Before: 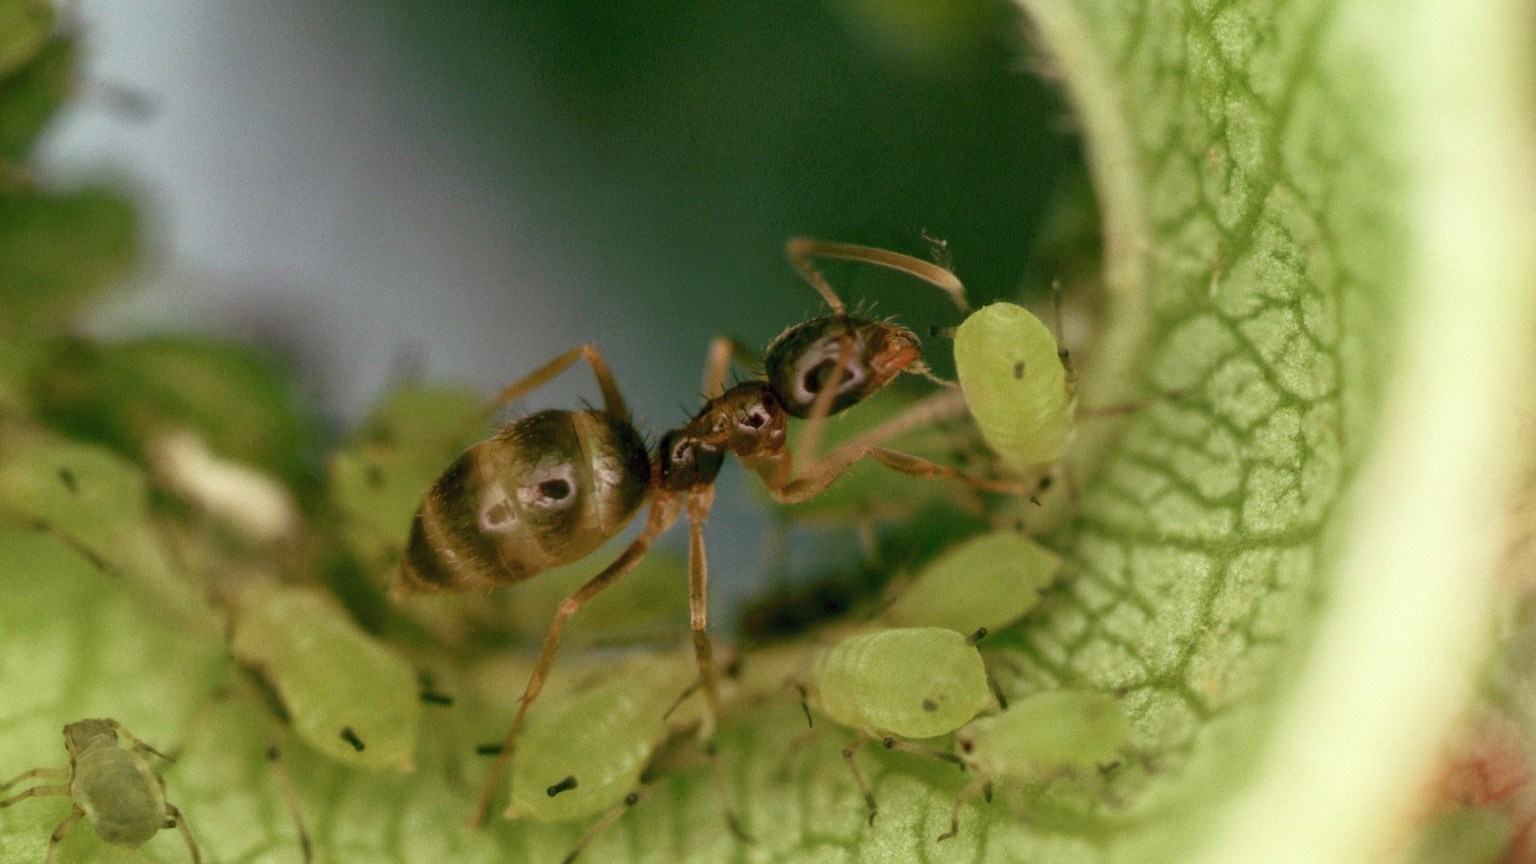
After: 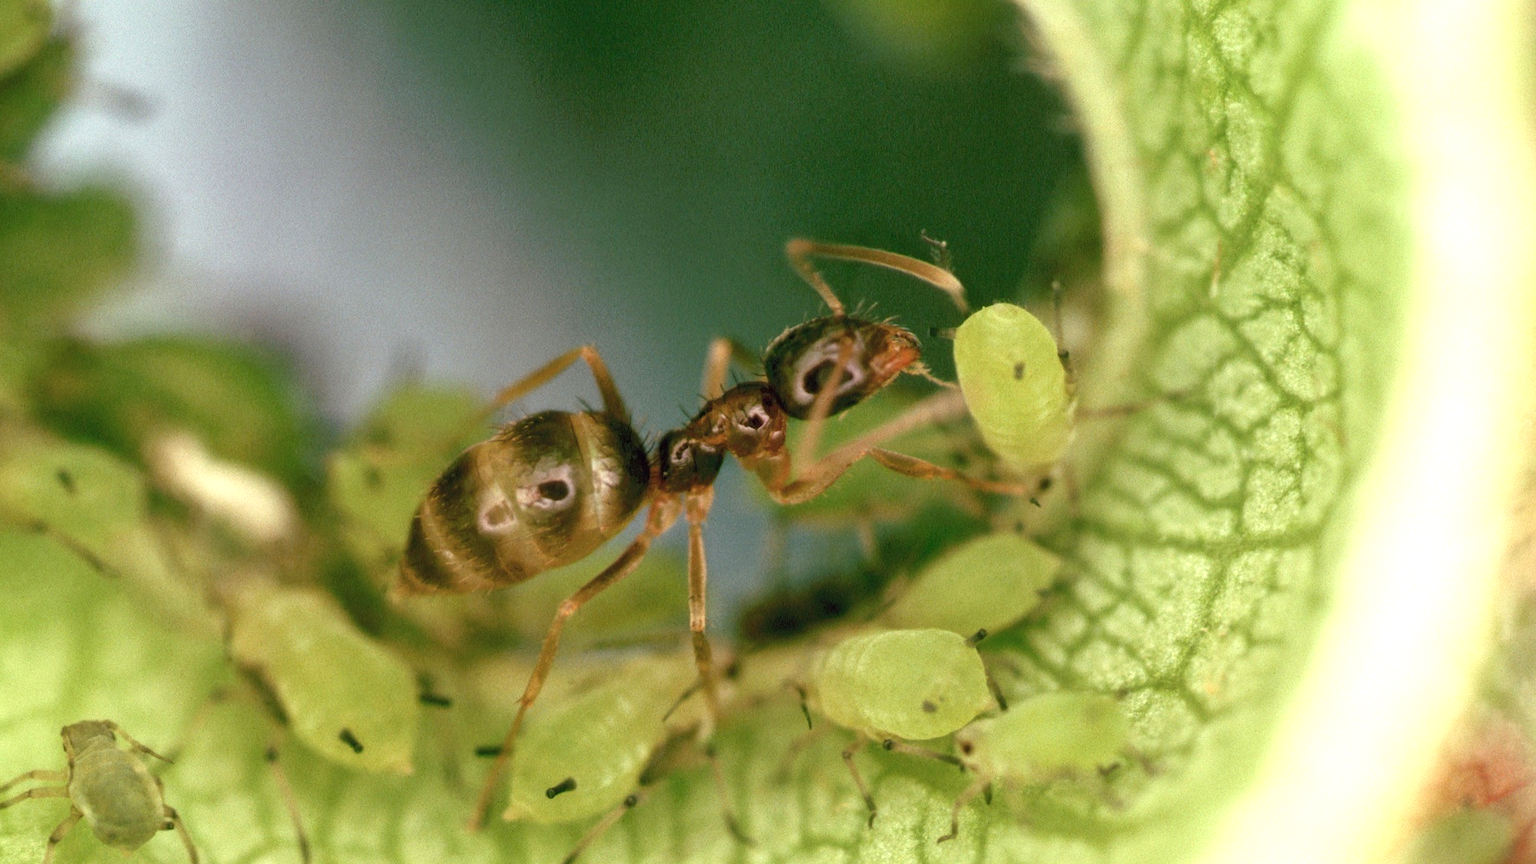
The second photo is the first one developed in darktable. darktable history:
exposure: black level correction 0, exposure 0.691 EV, compensate exposure bias true, compensate highlight preservation false
crop and rotate: left 0.159%, bottom 0.008%
